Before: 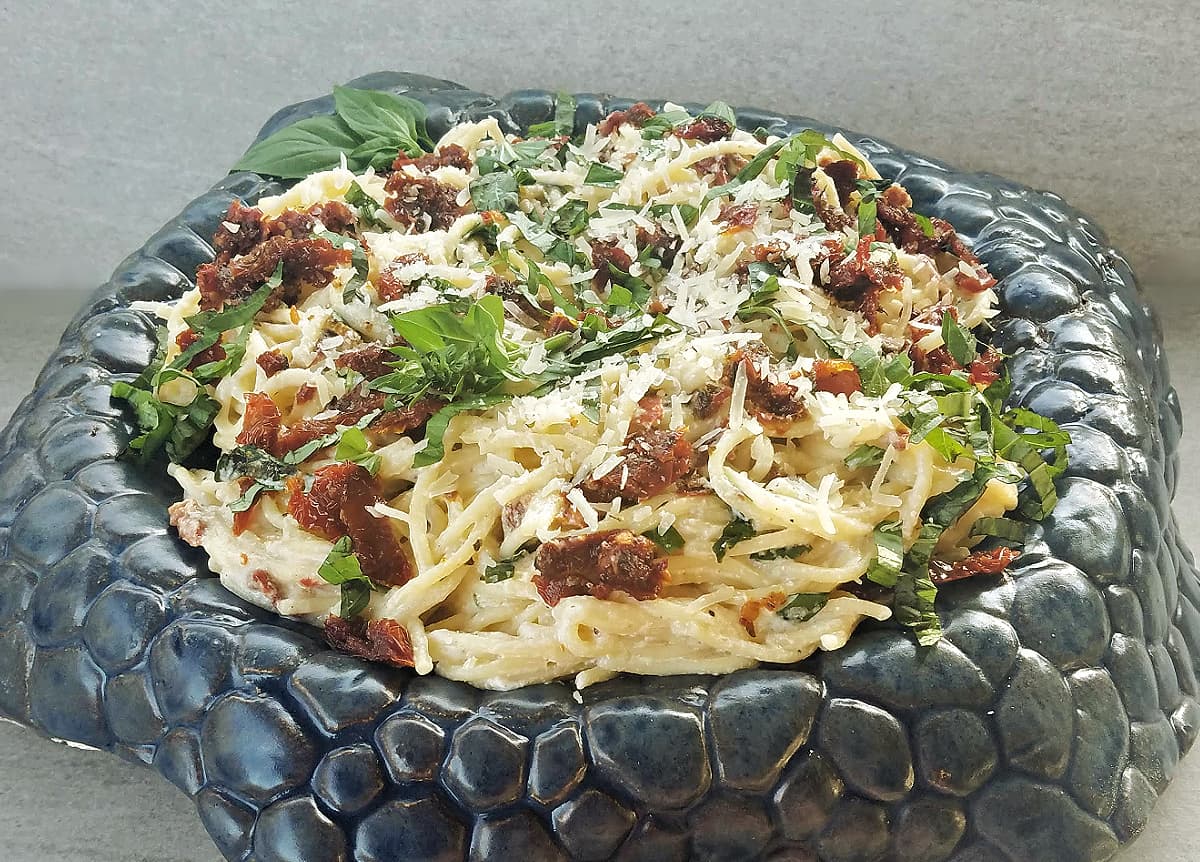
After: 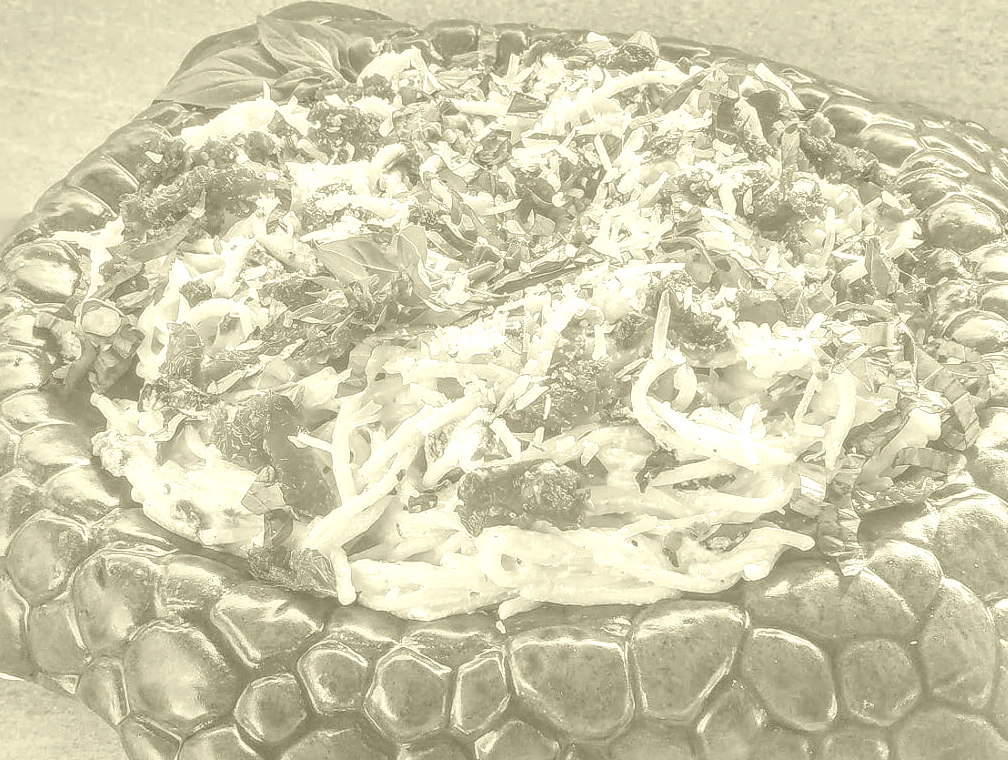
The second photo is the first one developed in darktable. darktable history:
local contrast: highlights 0%, shadows 0%, detail 182%
crop: left 6.446%, top 8.188%, right 9.538%, bottom 3.548%
shadows and highlights: shadows 20.91, highlights -82.73, soften with gaussian
colorize: hue 43.2°, saturation 40%, version 1
